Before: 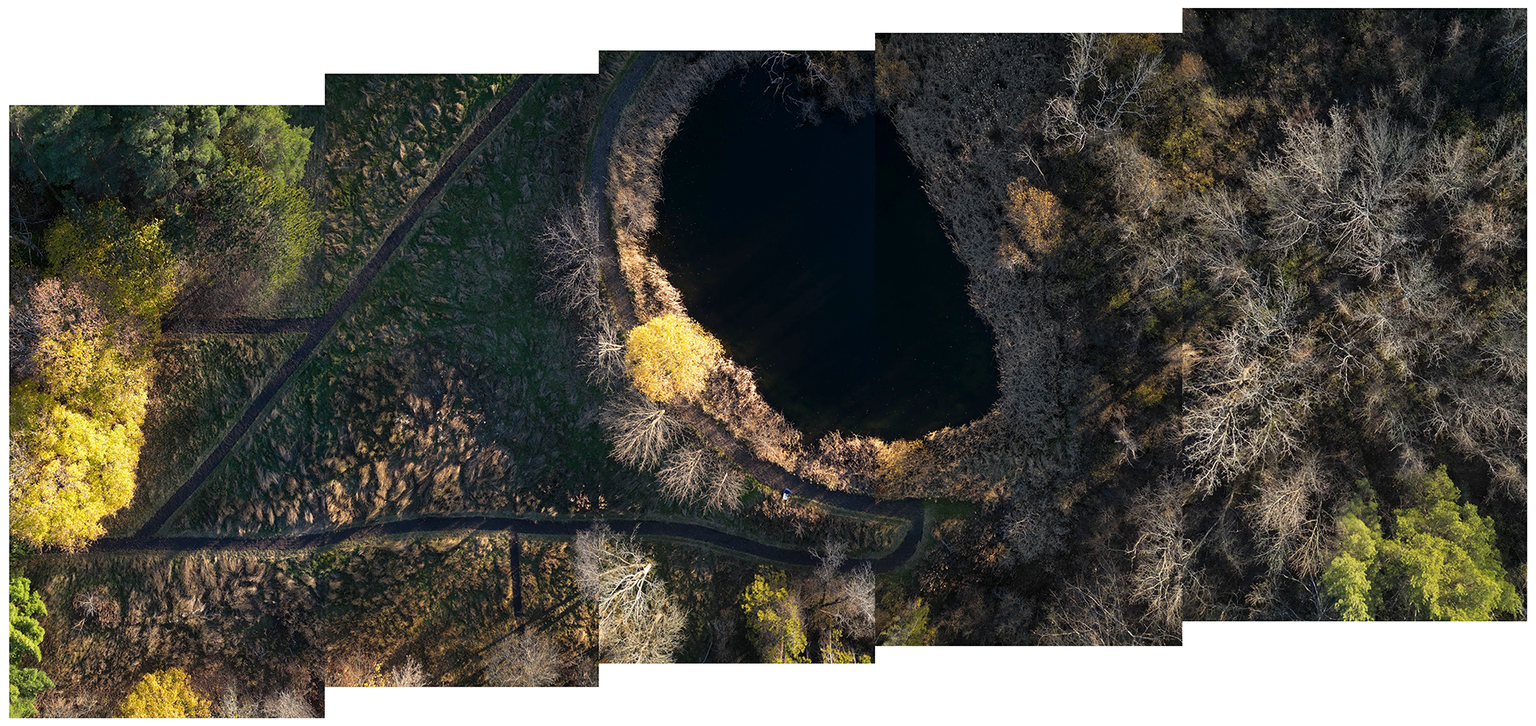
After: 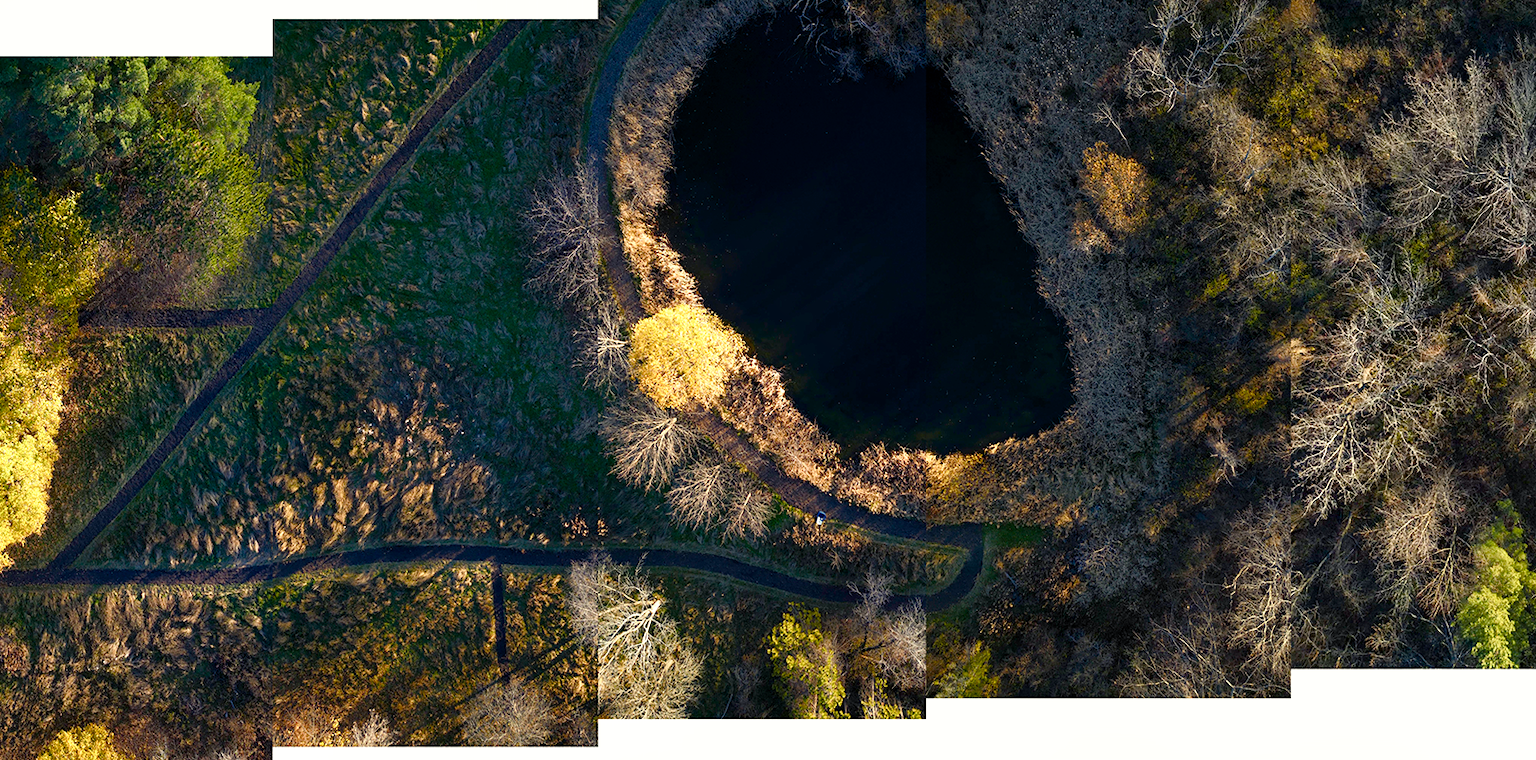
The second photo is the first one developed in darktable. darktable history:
crop: left 6.208%, top 8.046%, right 9.54%, bottom 3.584%
color balance rgb: shadows lift › chroma 2.061%, shadows lift › hue 248.24°, highlights gain › luminance 5.967%, highlights gain › chroma 2.587%, highlights gain › hue 88.71°, perceptual saturation grading › global saturation 20%, perceptual saturation grading › highlights -50.335%, perceptual saturation grading › shadows 31.034%, global vibrance 50.717%
contrast equalizer: y [[0.6 ×6], [0.55 ×6], [0 ×6], [0 ×6], [0 ×6]], mix 0.189
